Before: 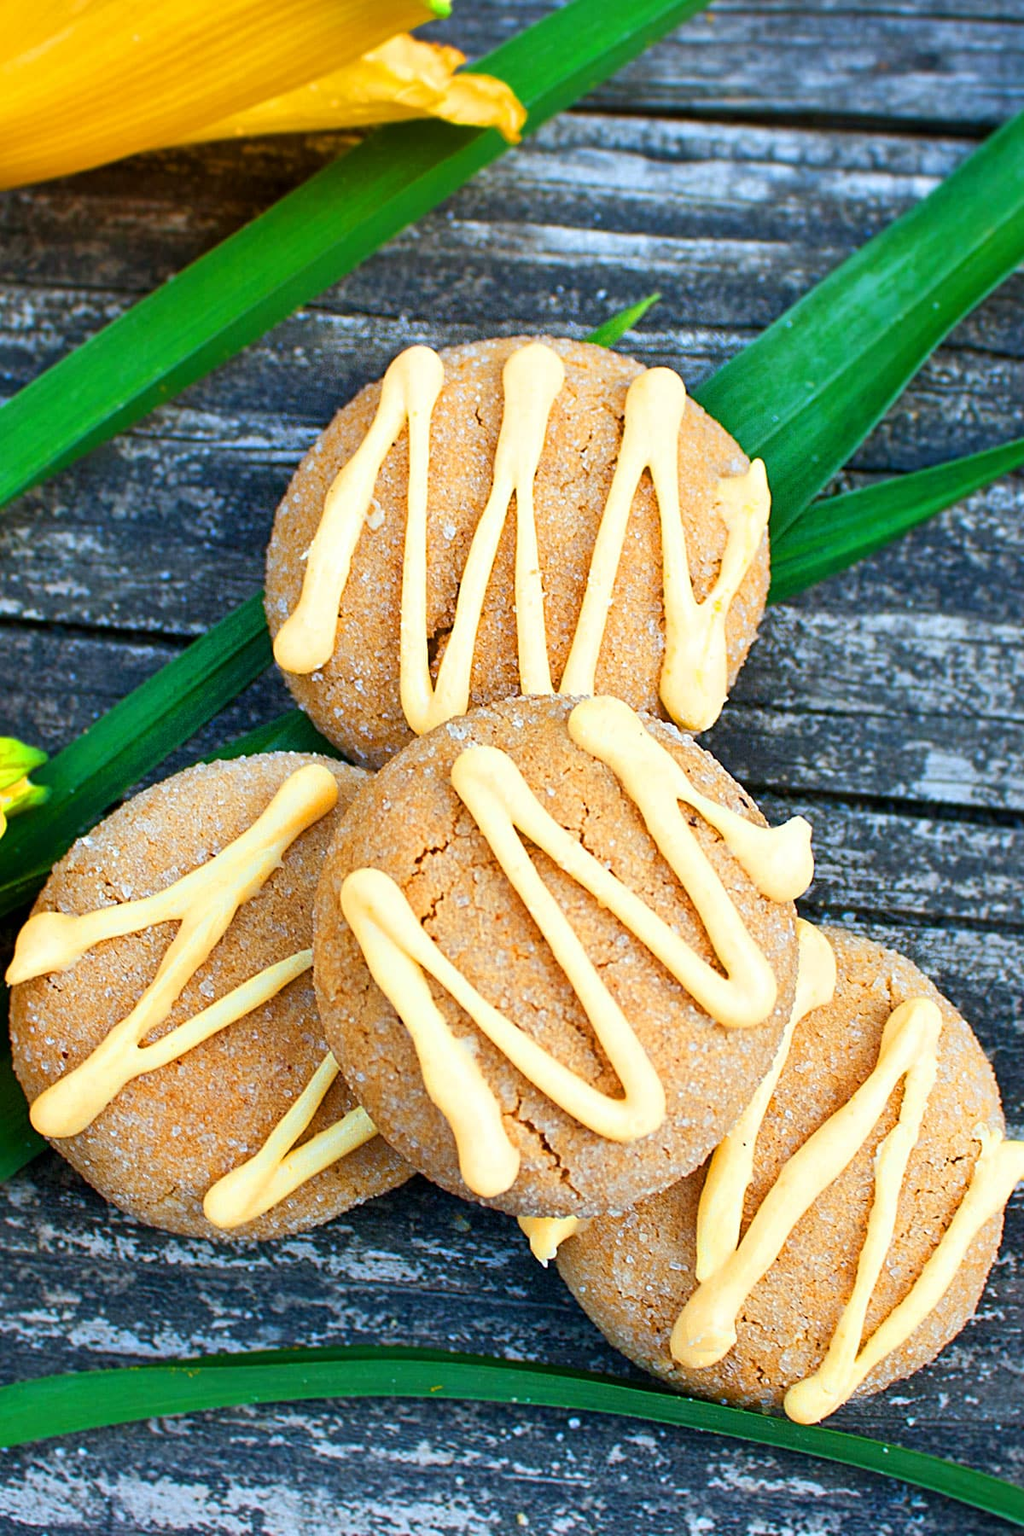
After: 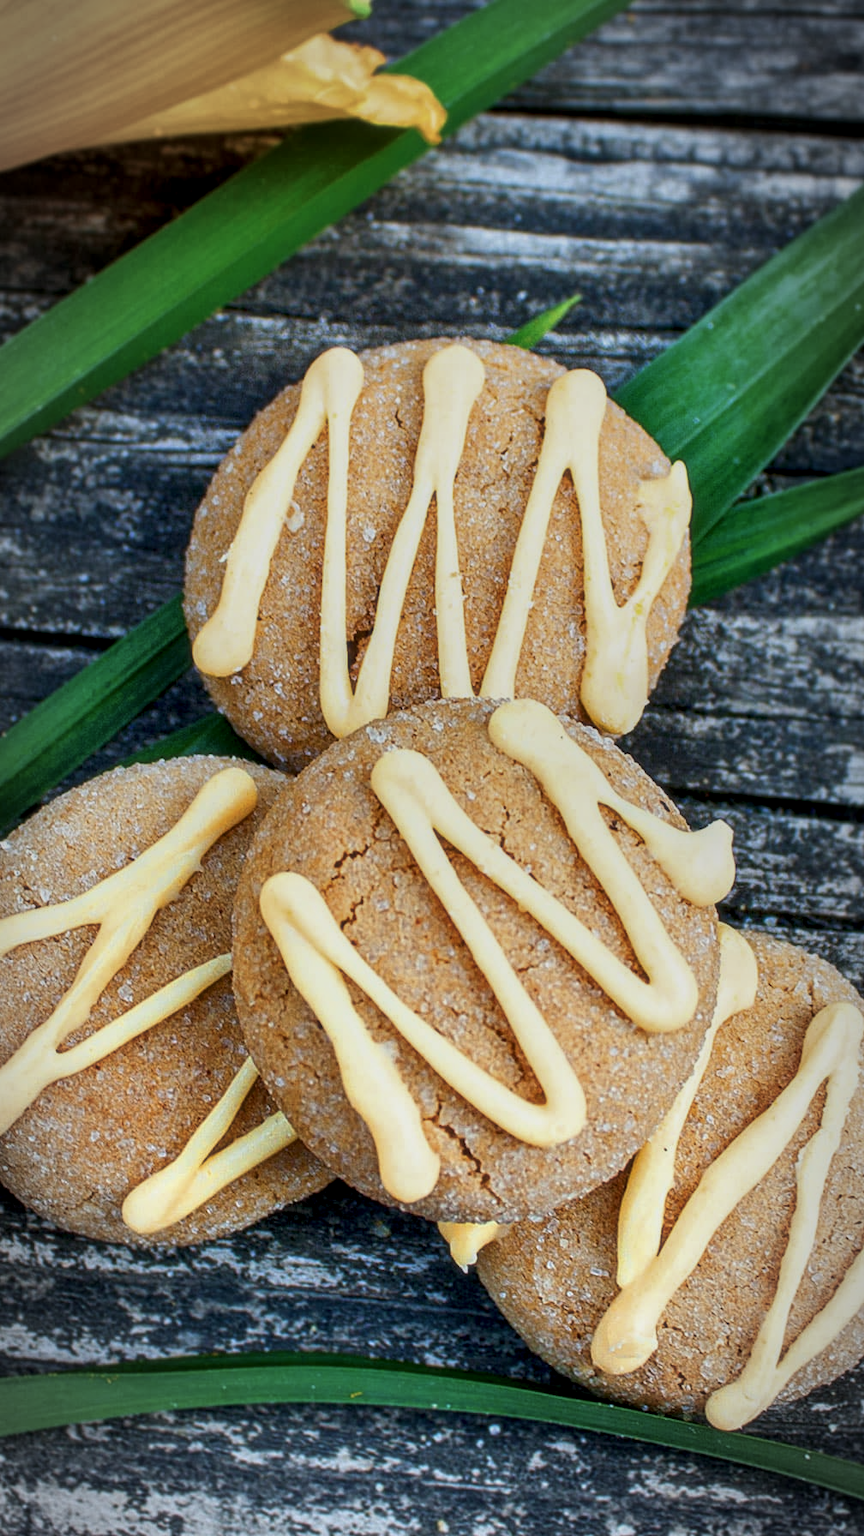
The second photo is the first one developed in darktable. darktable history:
soften: size 10%, saturation 50%, brightness 0.2 EV, mix 10%
graduated density: rotation 5.63°, offset 76.9
crop: left 8.026%, right 7.374%
contrast brightness saturation: contrast -0.08, brightness -0.04, saturation -0.11
tone equalizer: on, module defaults
local contrast: detail 150%
vignetting: automatic ratio true
